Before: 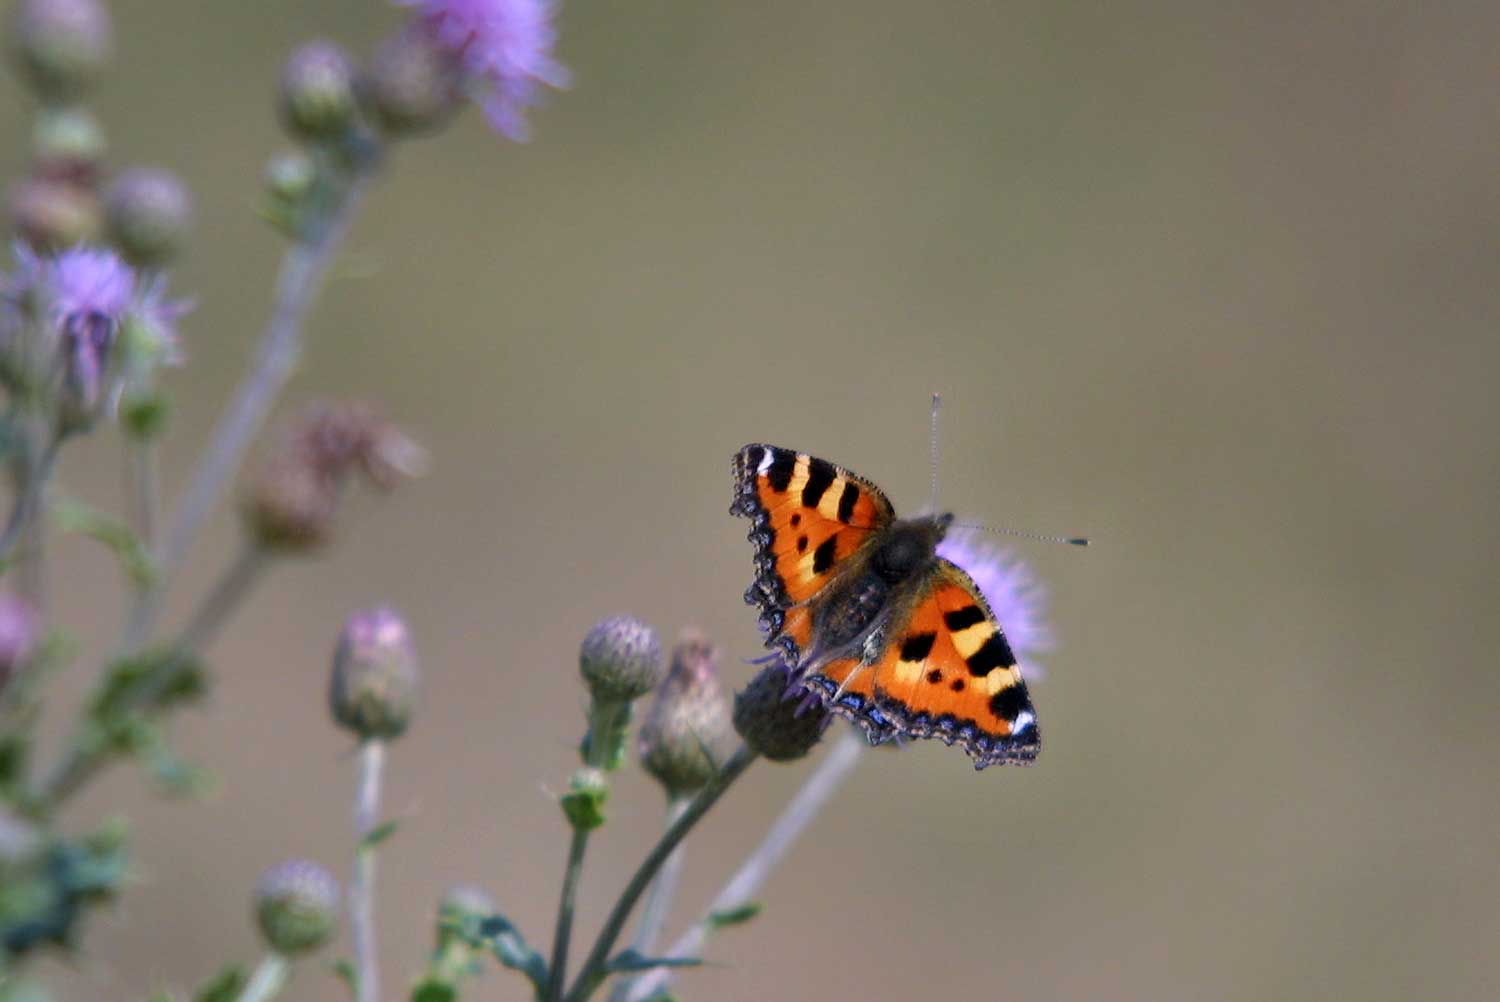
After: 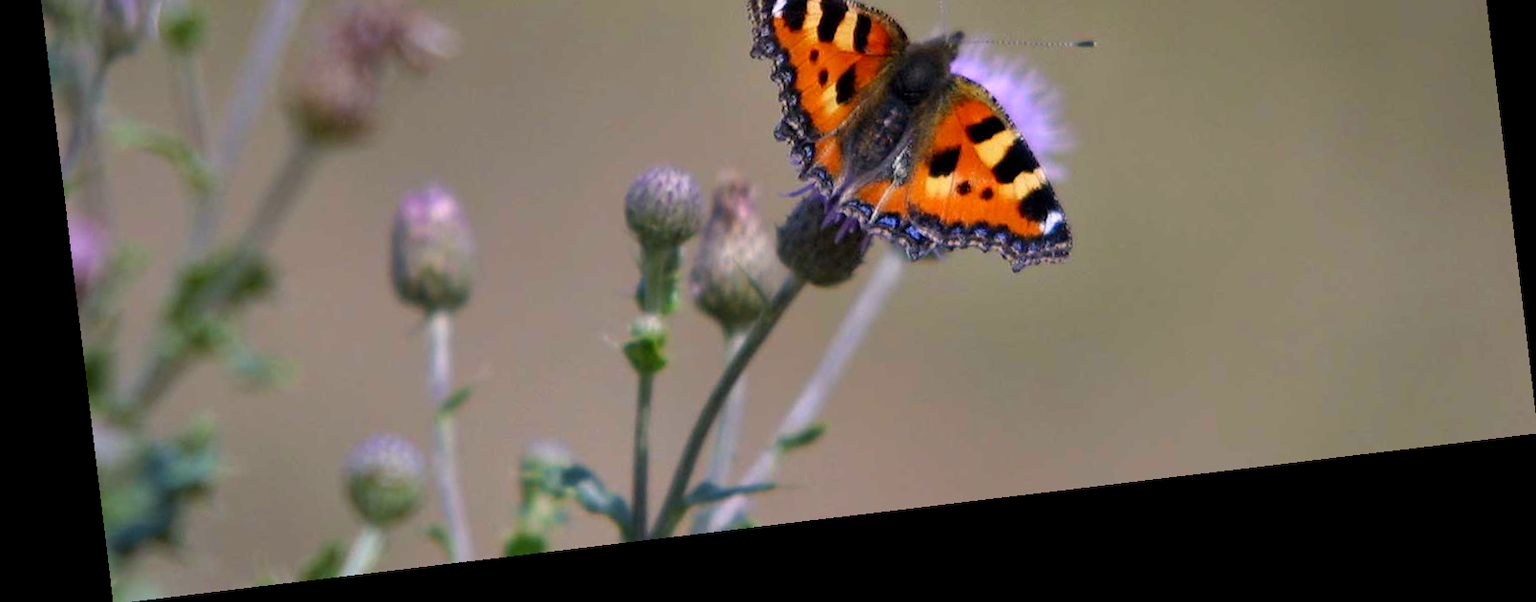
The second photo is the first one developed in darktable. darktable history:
color correction: highlights a* 0.816, highlights b* 2.78, saturation 1.1
local contrast: mode bilateral grid, contrast 20, coarseness 50, detail 102%, midtone range 0.2
crop and rotate: top 46.237%
rotate and perspective: rotation -6.83°, automatic cropping off
